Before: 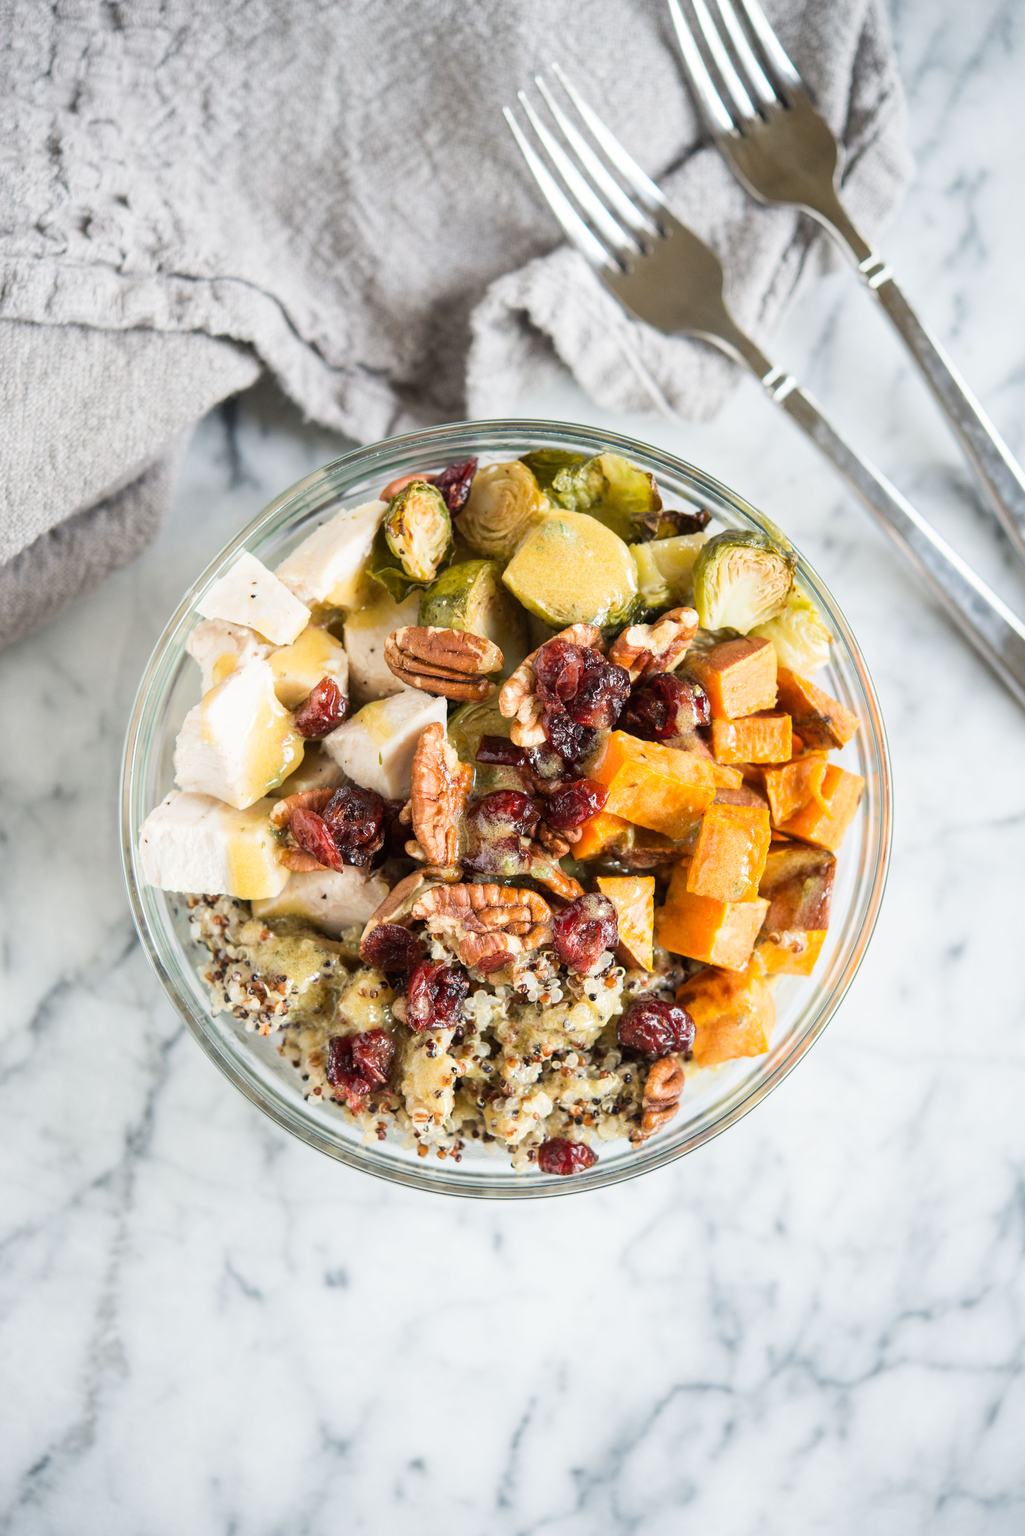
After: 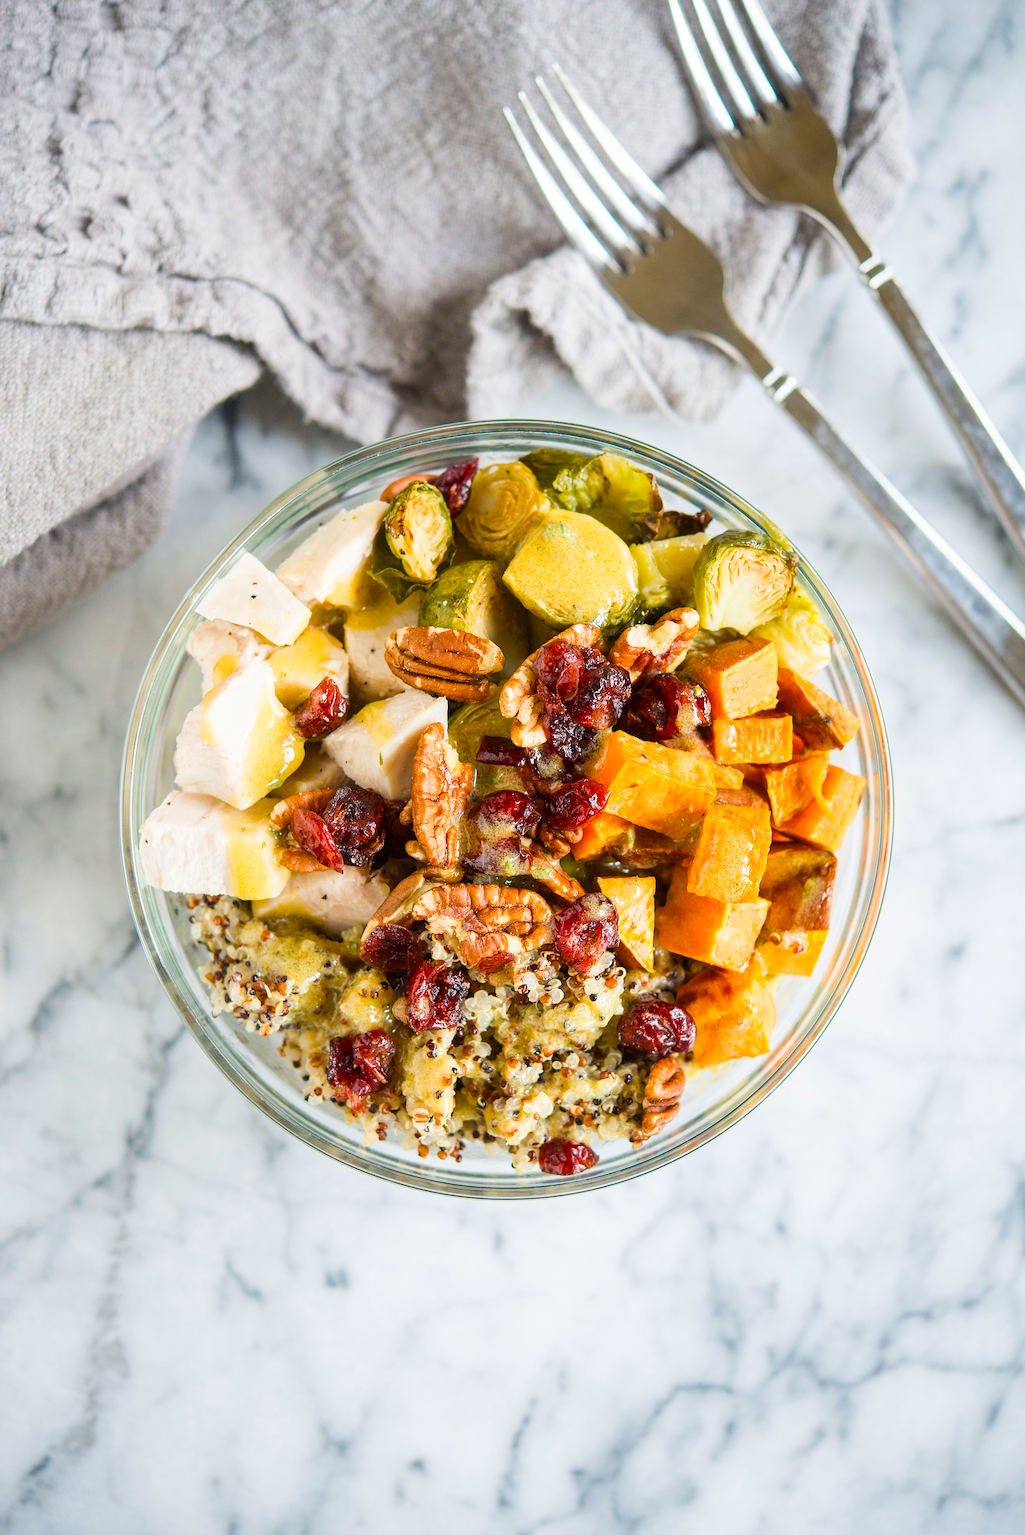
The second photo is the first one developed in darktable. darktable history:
sharpen: on, module defaults
velvia: strength 32%, mid-tones bias 0.2
